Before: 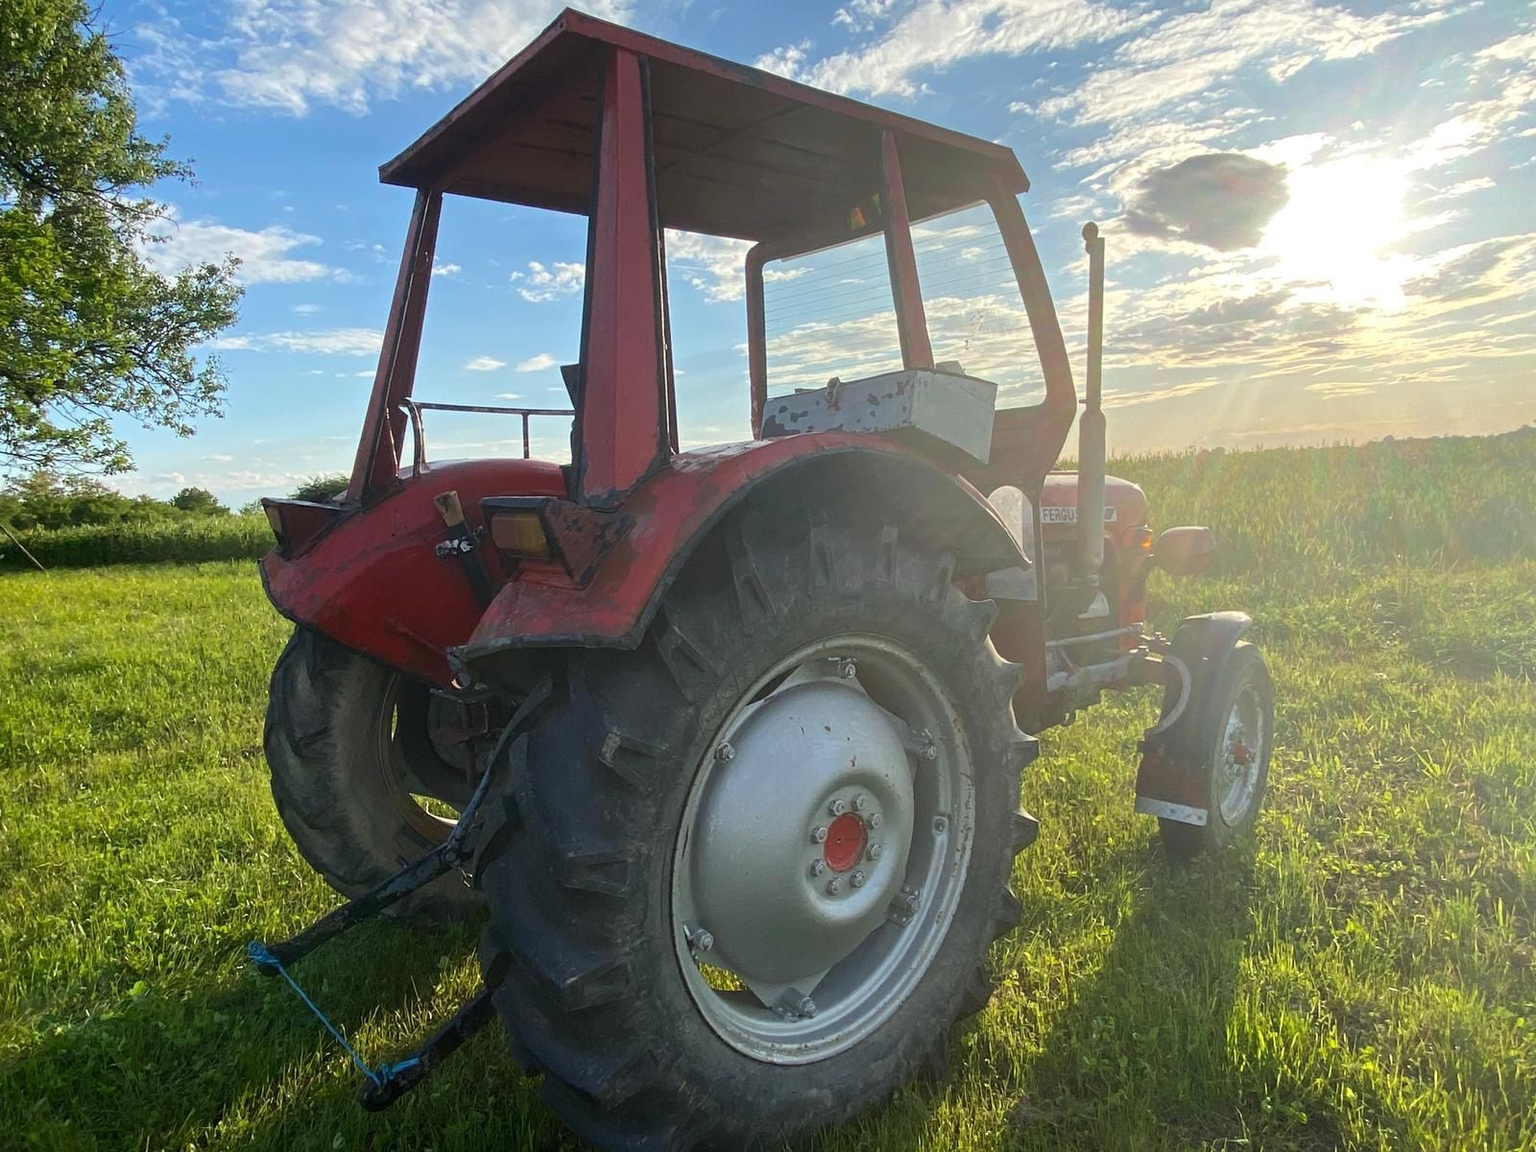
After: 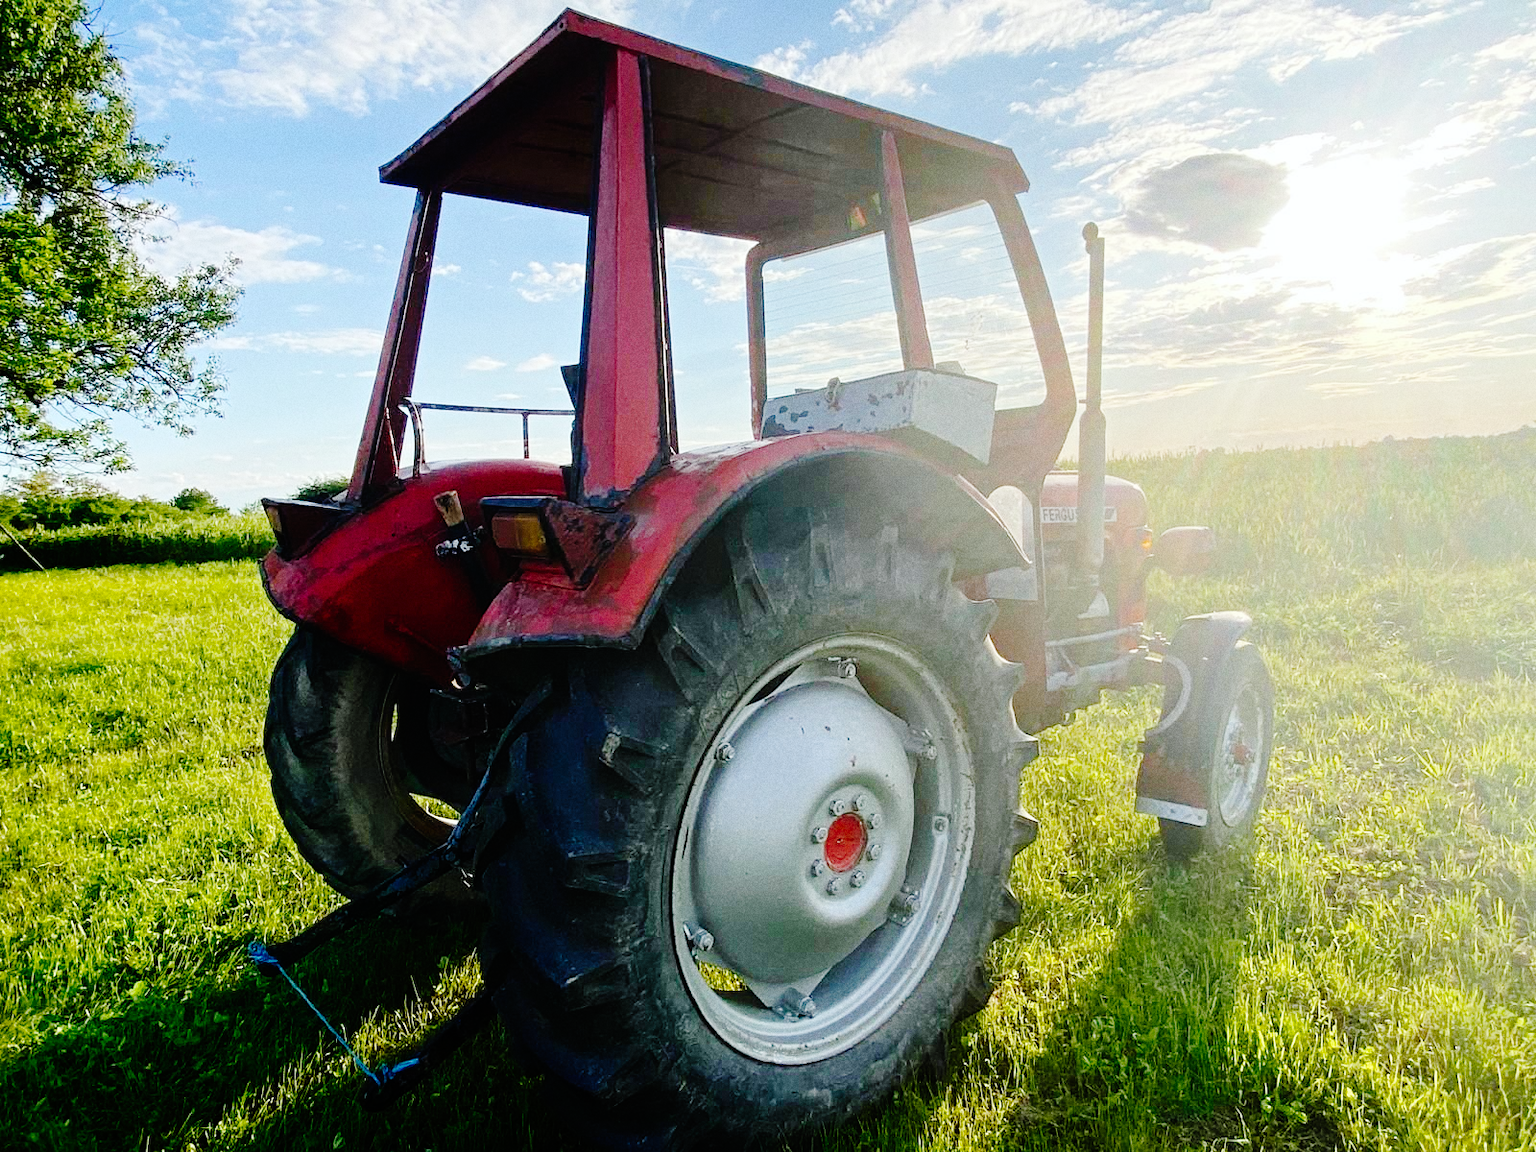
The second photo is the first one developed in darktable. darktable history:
white balance: red 0.982, blue 1.018
base curve: curves: ch0 [(0, 0) (0.036, 0.01) (0.123, 0.254) (0.258, 0.504) (0.507, 0.748) (1, 1)], preserve colors none
grain: on, module defaults
